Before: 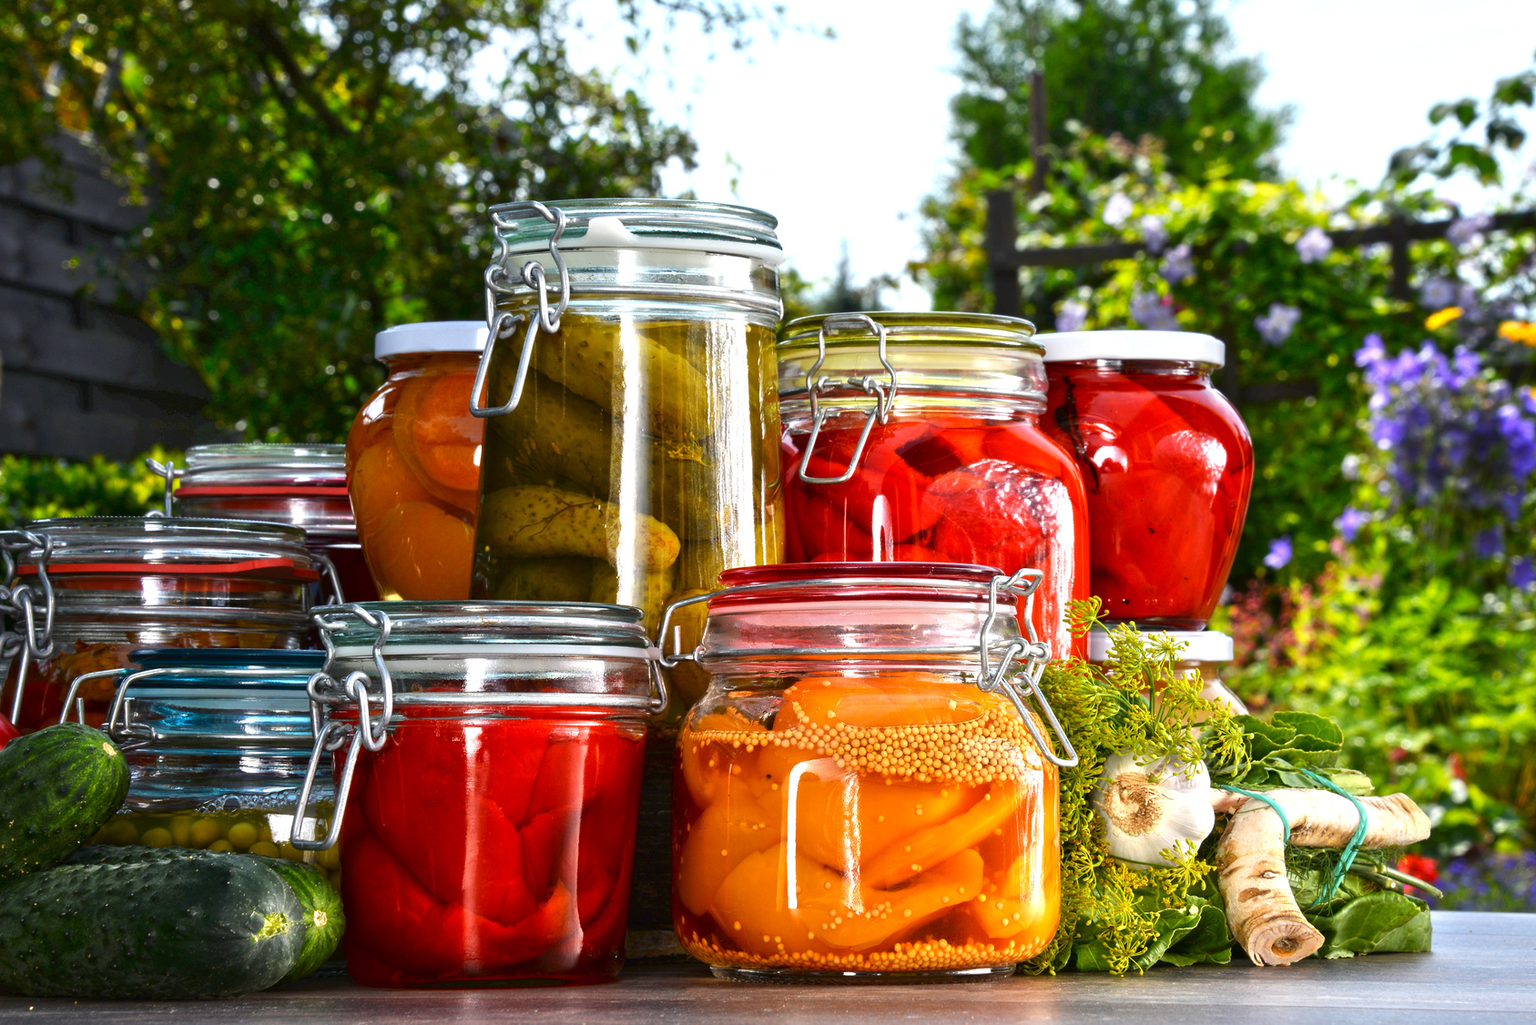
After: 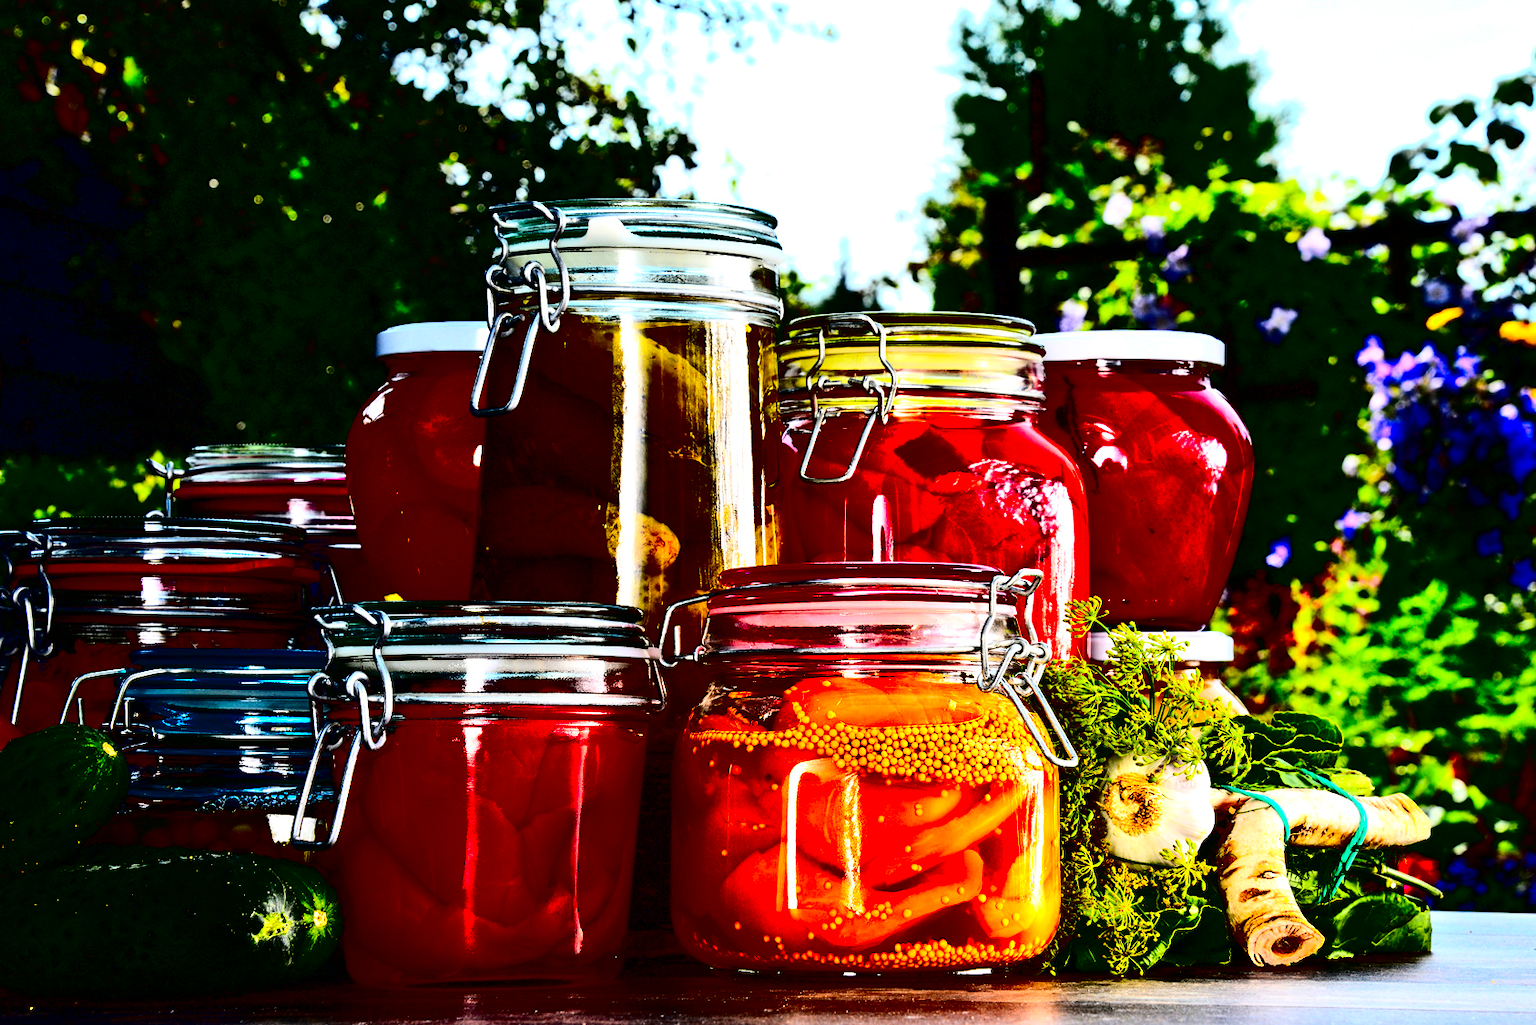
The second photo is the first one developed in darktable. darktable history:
contrast brightness saturation: contrast 0.778, brightness -0.995, saturation 0.994
